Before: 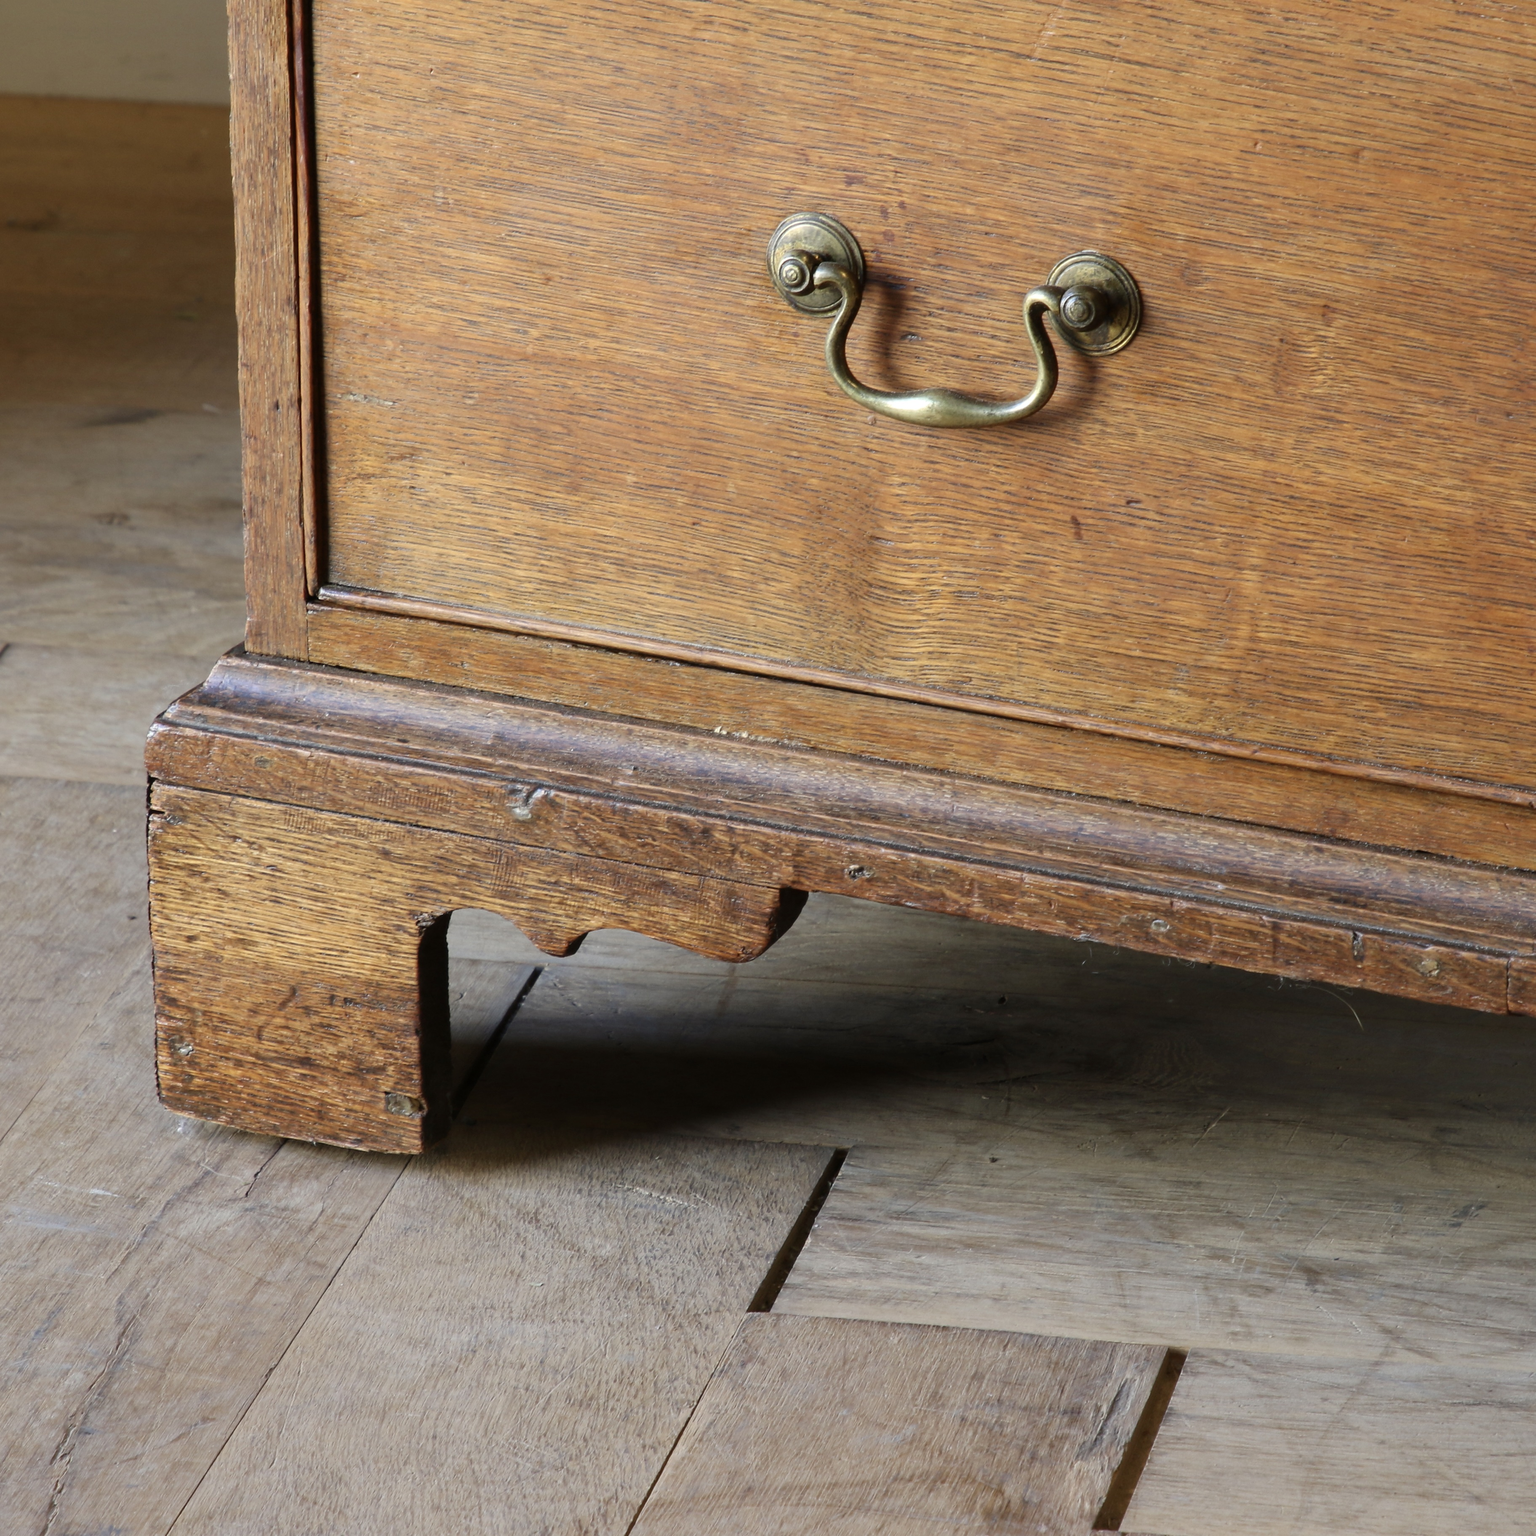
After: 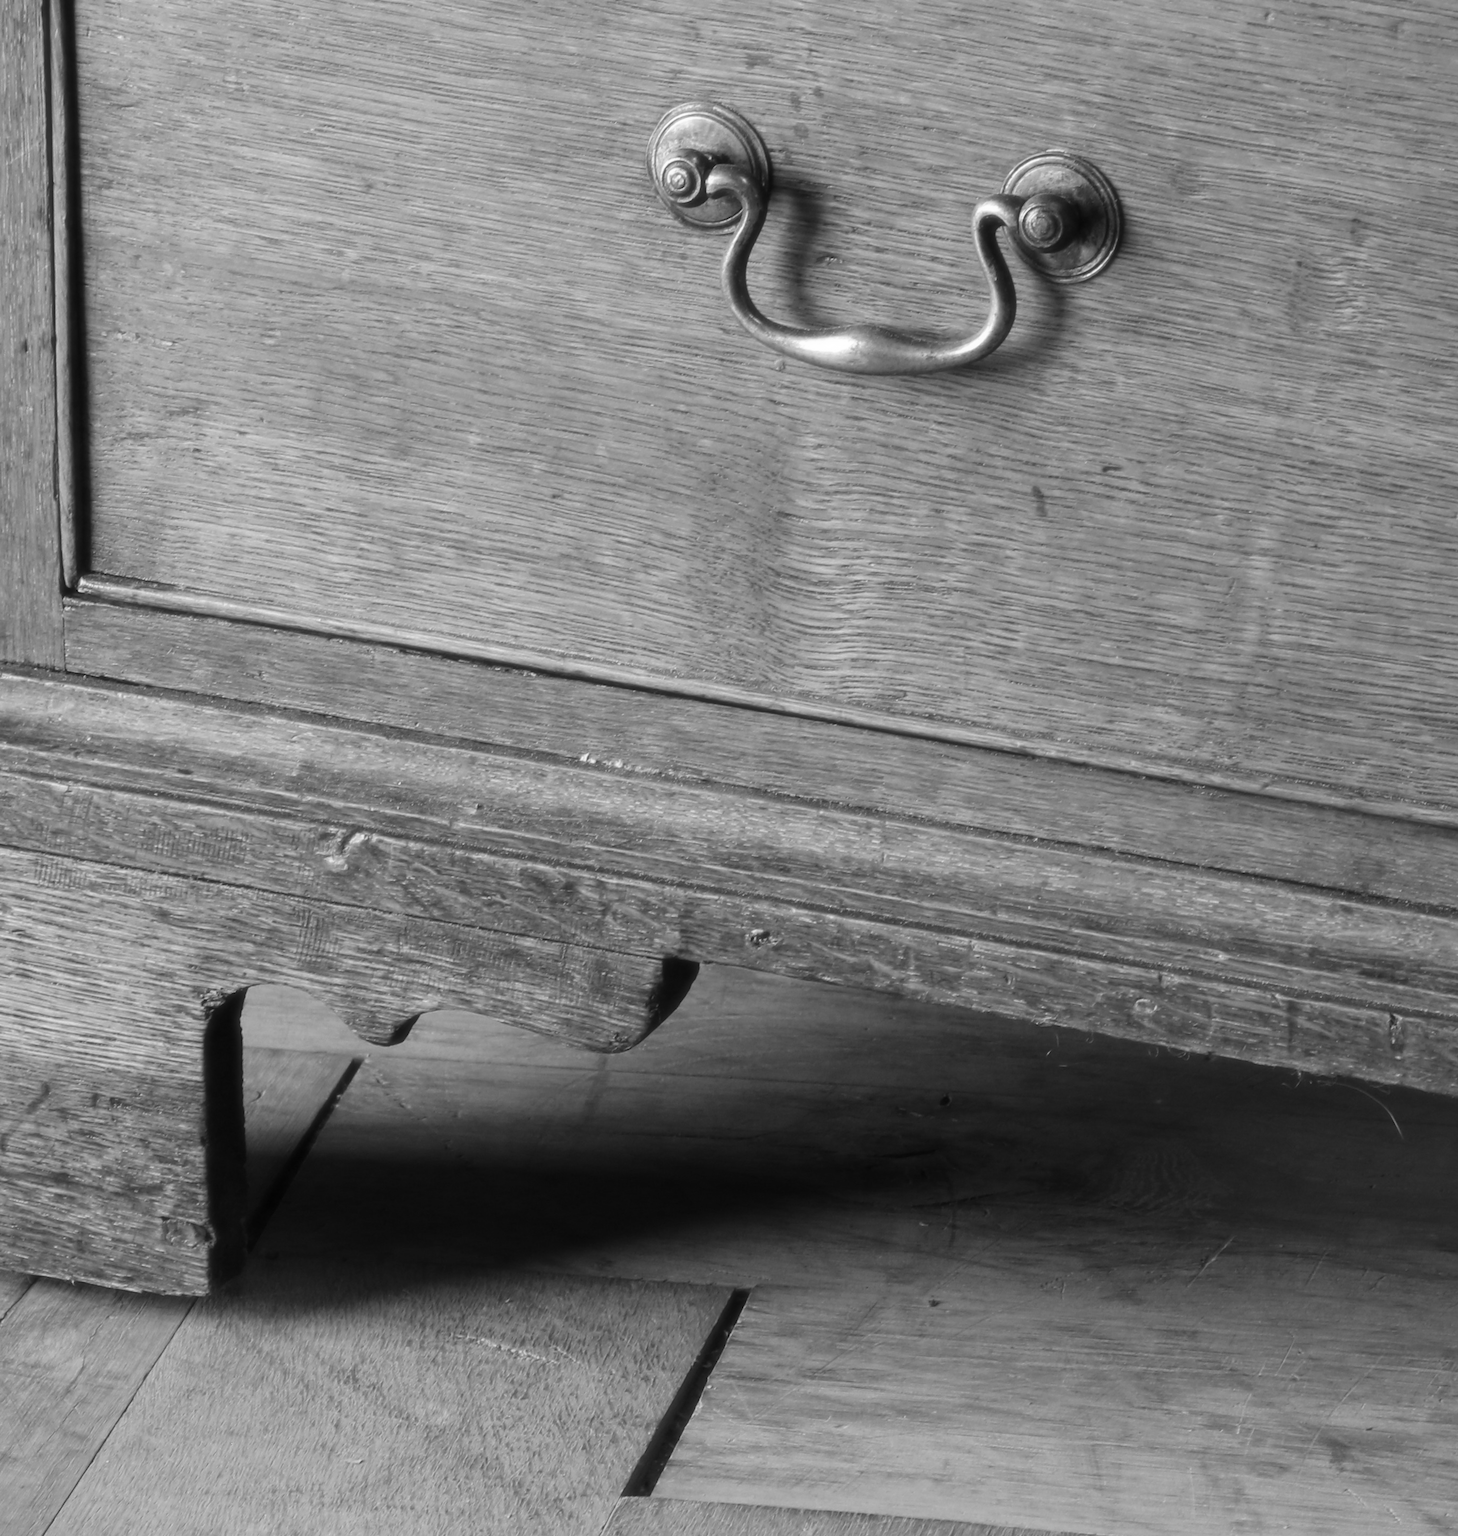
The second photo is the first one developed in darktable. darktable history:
crop: left 16.768%, top 8.653%, right 8.362%, bottom 12.485%
soften: size 10%, saturation 50%, brightness 0.2 EV, mix 10%
color contrast: green-magenta contrast 0, blue-yellow contrast 0
